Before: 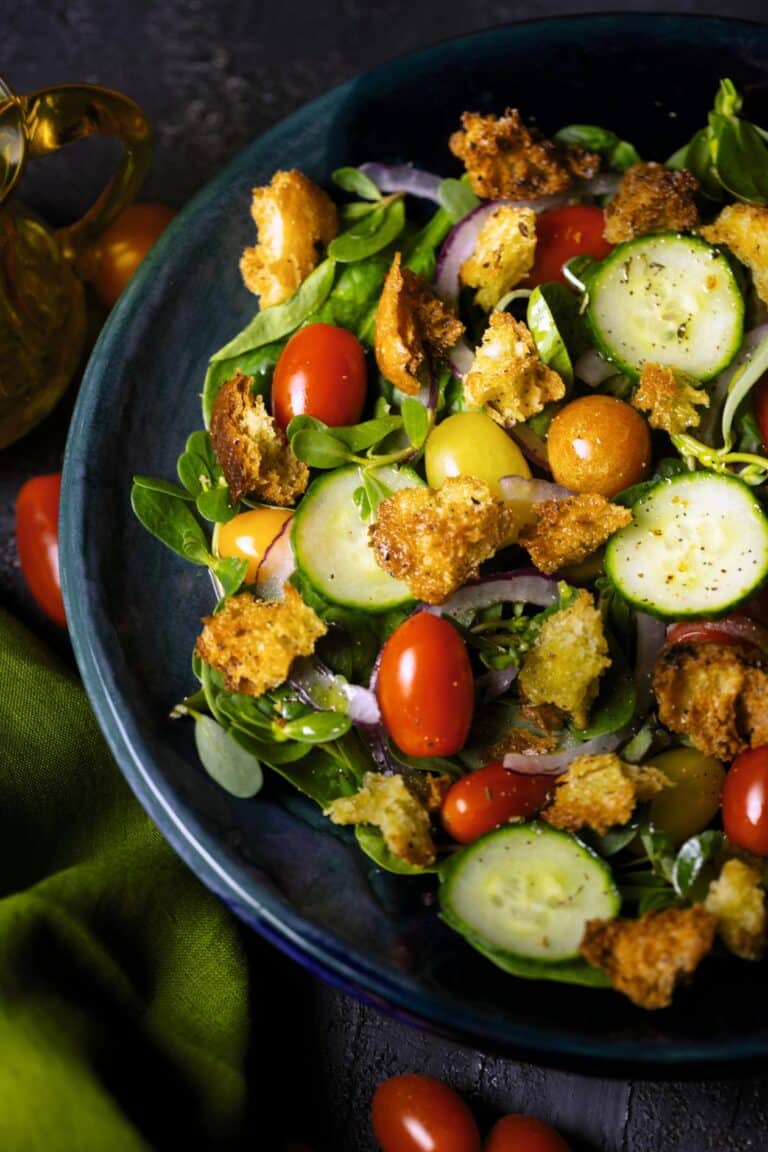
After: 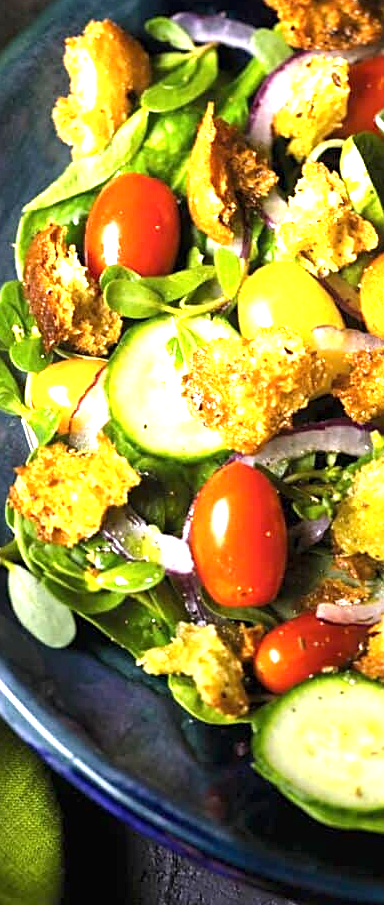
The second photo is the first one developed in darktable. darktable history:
crop and rotate: angle 0.016°, left 24.457%, top 13.086%, right 25.426%, bottom 8.238%
exposure: black level correction 0, exposure 1.567 EV, compensate highlight preservation false
sharpen: on, module defaults
